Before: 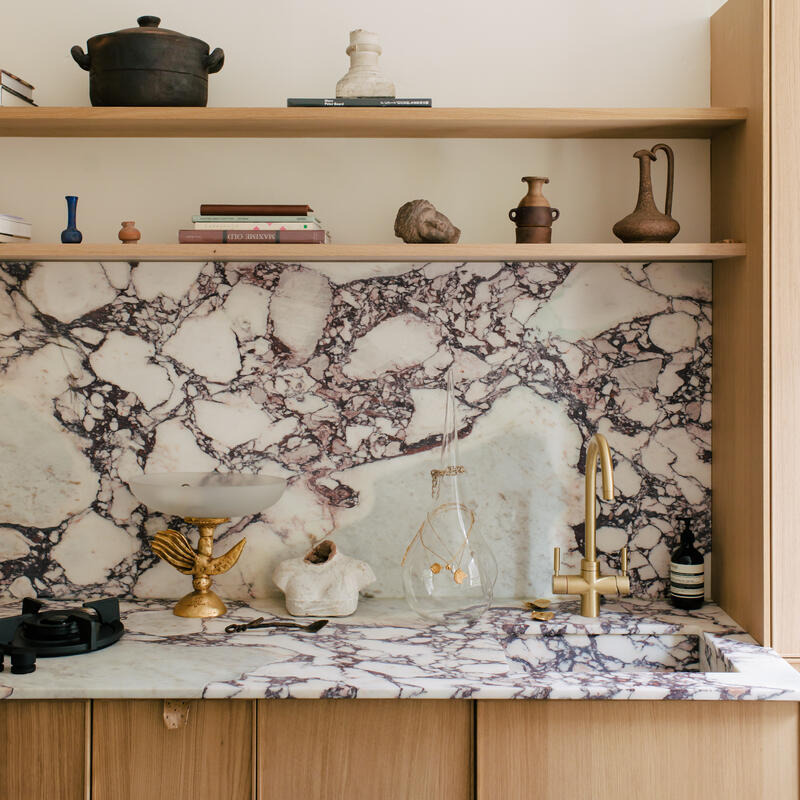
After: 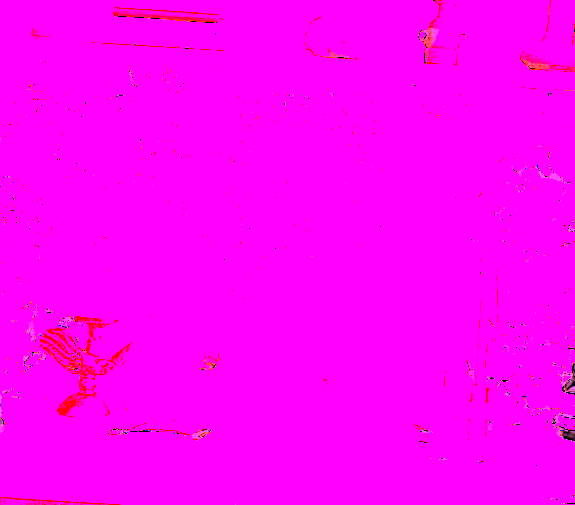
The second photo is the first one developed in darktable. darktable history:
contrast brightness saturation: brightness 0.28
rotate and perspective: rotation 0.226°, lens shift (vertical) -0.042, crop left 0.023, crop right 0.982, crop top 0.006, crop bottom 0.994
white balance: red 8, blue 8
exposure: black level correction 0, exposure 1.5 EV, compensate exposure bias true, compensate highlight preservation false
crop and rotate: angle -3.37°, left 9.79%, top 20.73%, right 12.42%, bottom 11.82%
contrast equalizer: octaves 7, y [[0.502, 0.517, 0.543, 0.576, 0.611, 0.631], [0.5 ×6], [0.5 ×6], [0 ×6], [0 ×6]]
